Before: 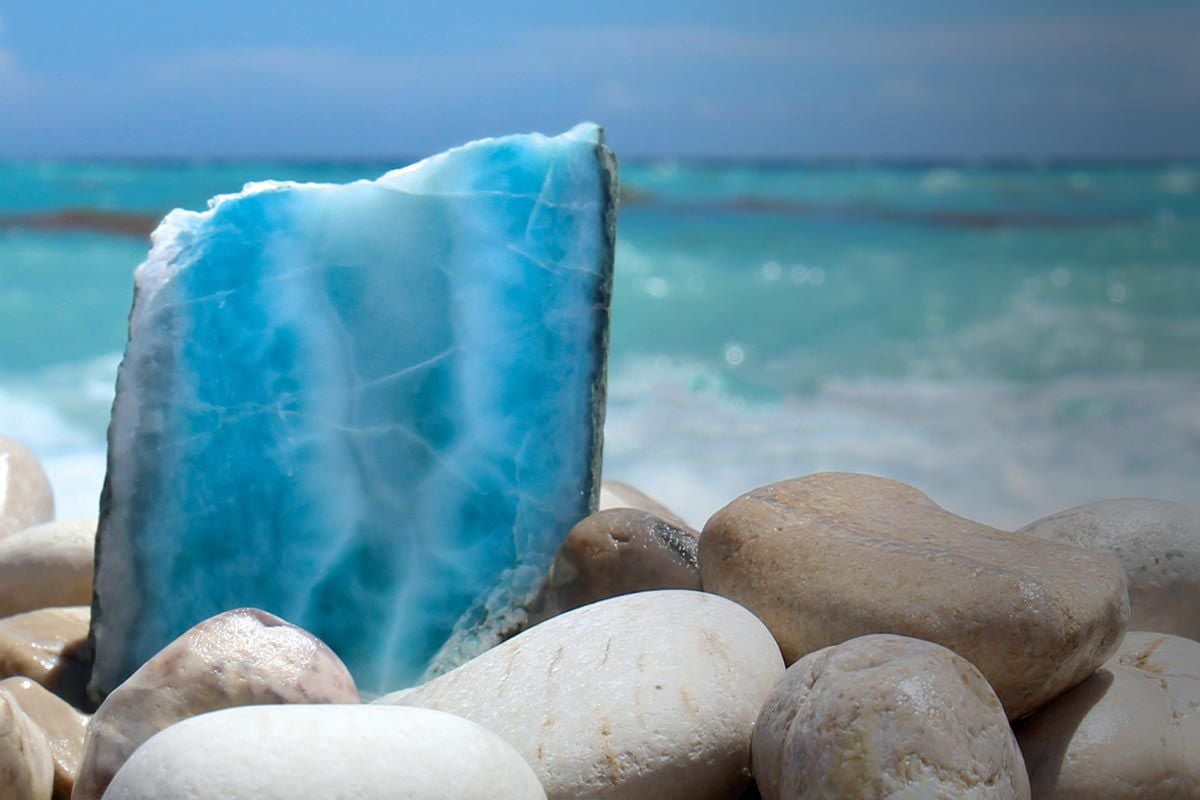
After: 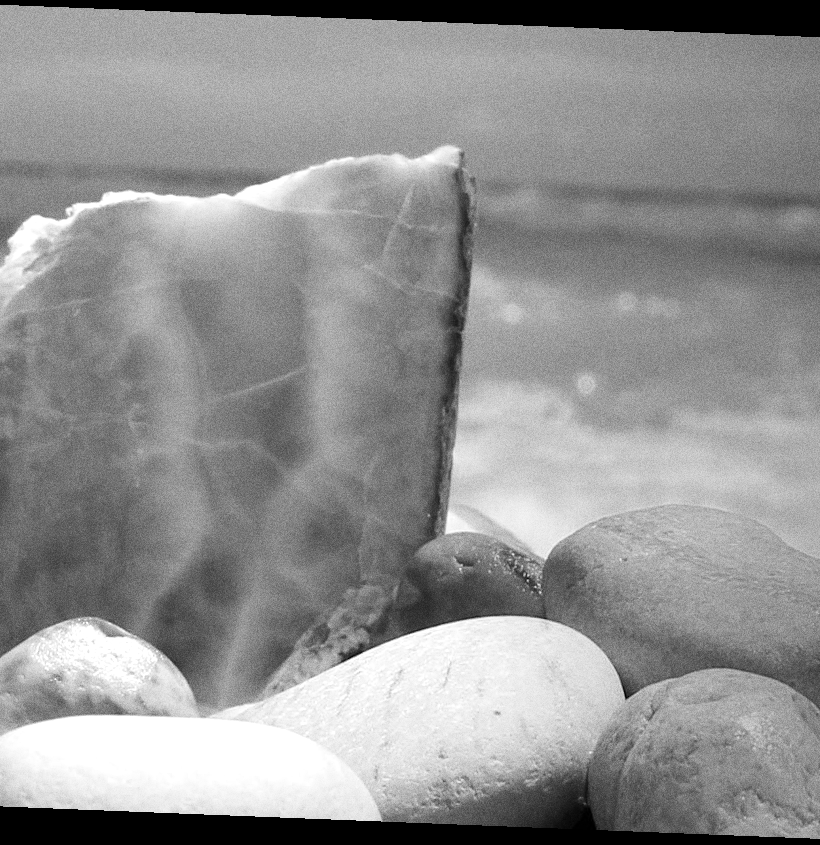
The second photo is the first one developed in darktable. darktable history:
white balance: red 1.467, blue 0.684
rotate and perspective: rotation 2.27°, automatic cropping off
crop and rotate: left 13.537%, right 19.796%
monochrome: size 3.1
grain: coarseness 11.82 ISO, strength 36.67%, mid-tones bias 74.17%
contrast brightness saturation: contrast 0.06, brightness -0.01, saturation -0.23
